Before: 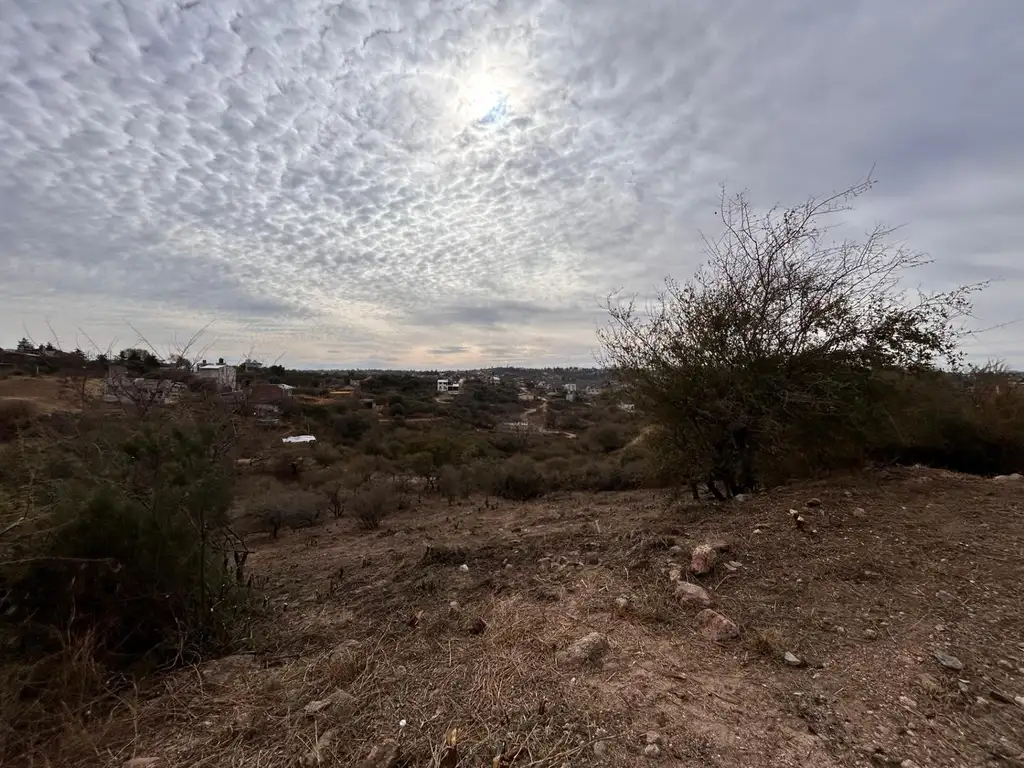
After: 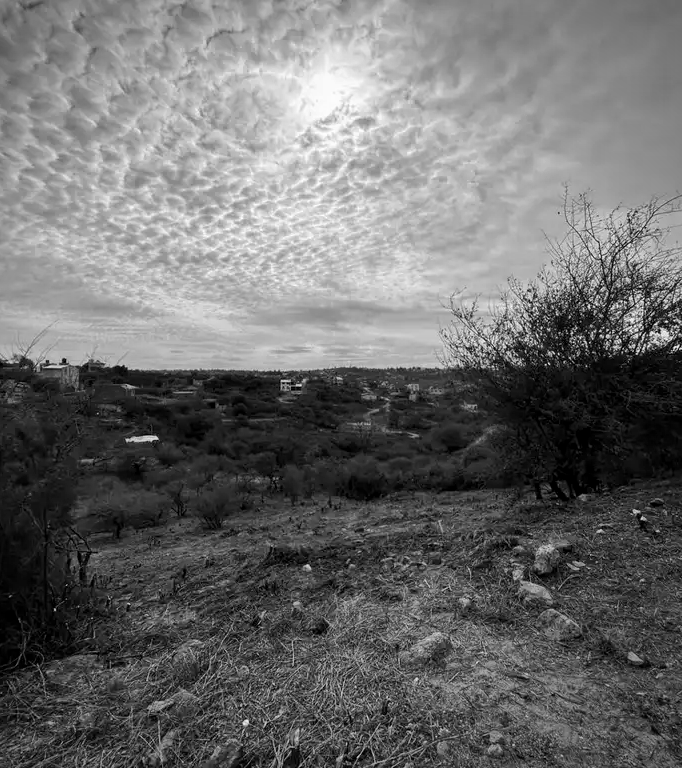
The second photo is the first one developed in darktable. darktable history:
color calibration: output gray [0.21, 0.42, 0.37, 0], gray › normalize channels true, illuminant same as pipeline (D50), adaptation XYZ, x 0.346, y 0.359, gamut compression 0
shadows and highlights: radius 133.83, soften with gaussian
local contrast: highlights 100%, shadows 100%, detail 120%, midtone range 0.2
crop: left 15.419%, right 17.914%
vignetting: on, module defaults
